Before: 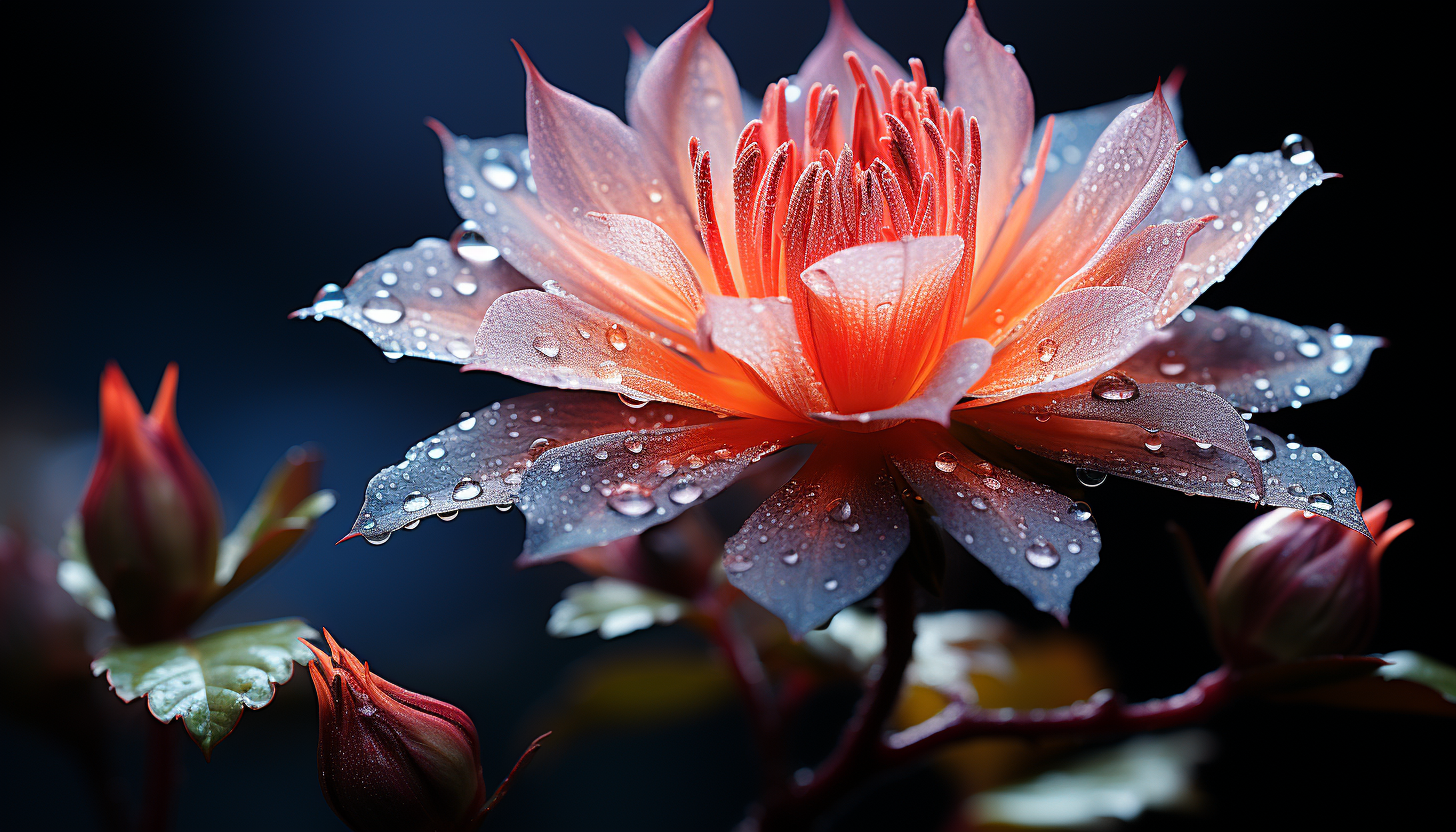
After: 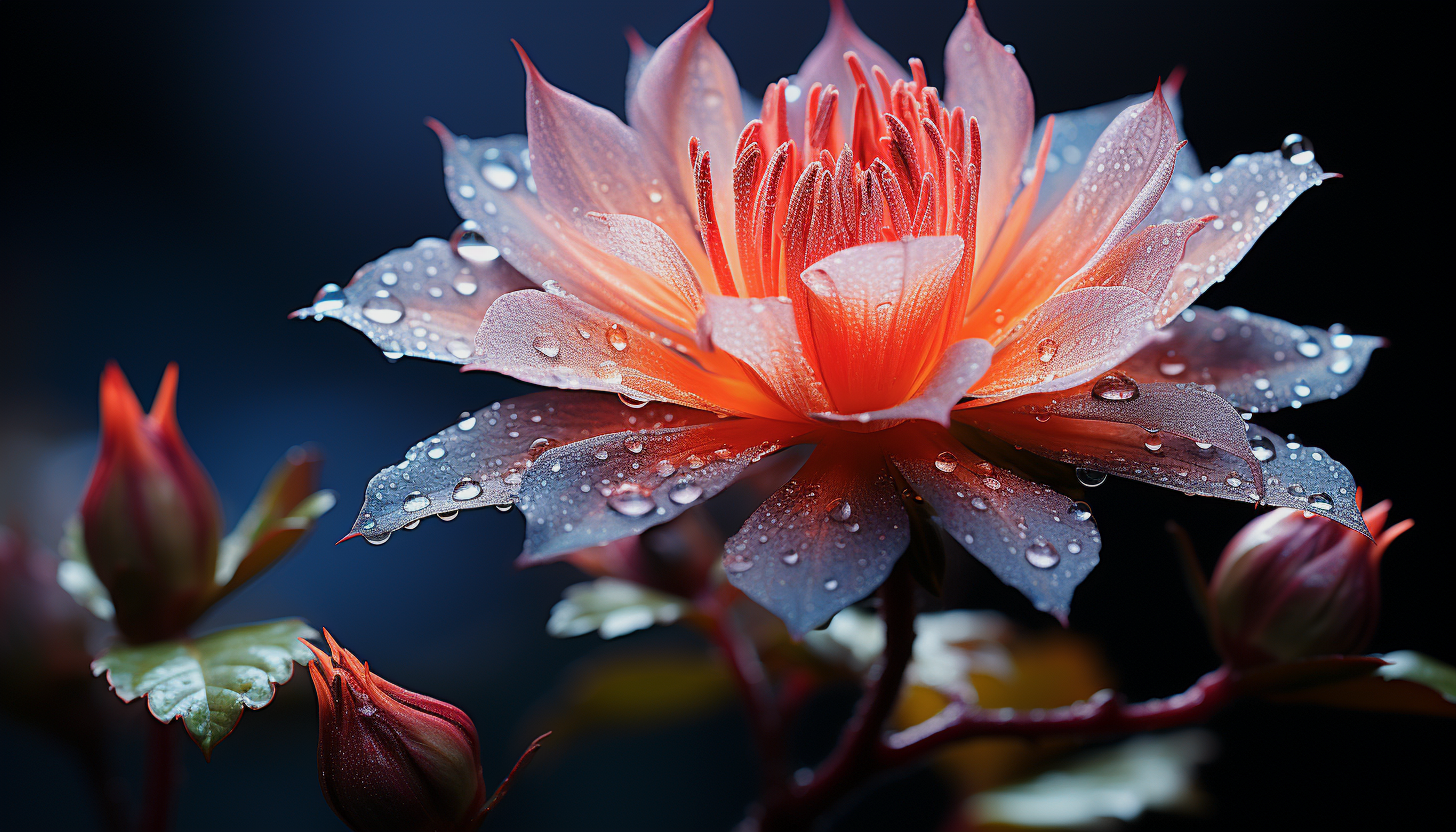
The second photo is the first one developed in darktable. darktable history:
color balance rgb: perceptual saturation grading › global saturation 0.471%, contrast -10.251%
